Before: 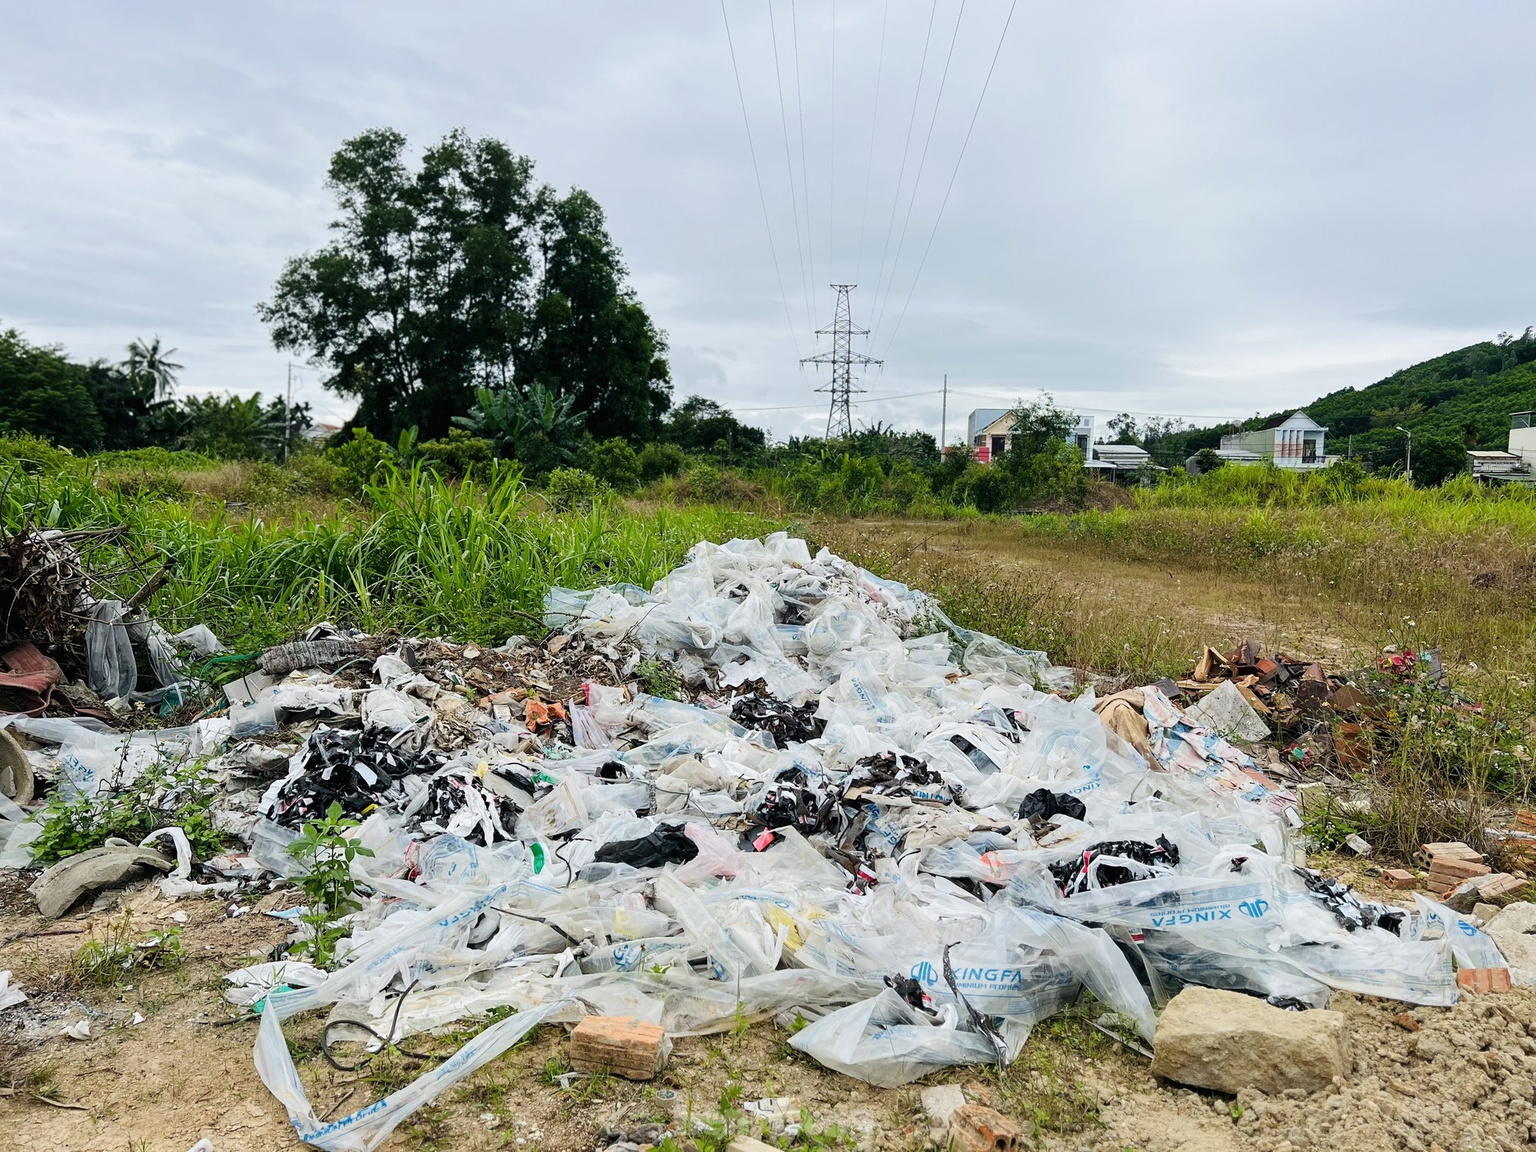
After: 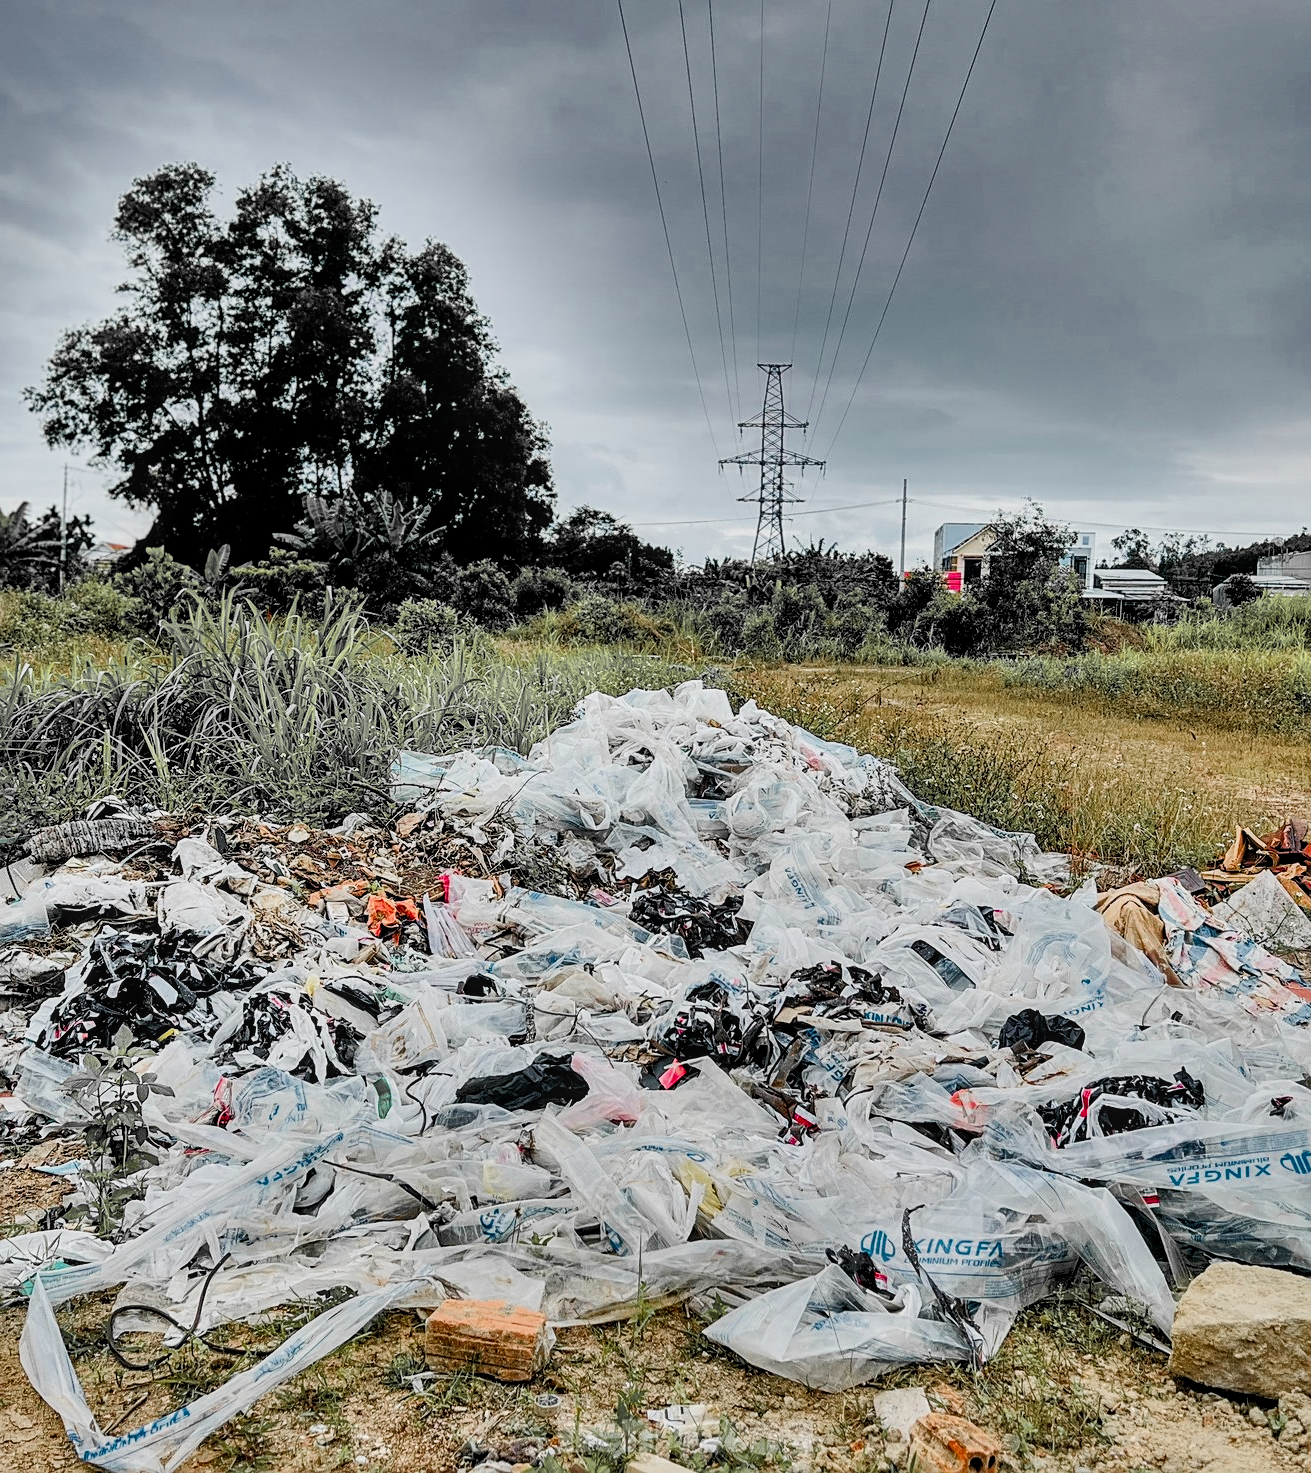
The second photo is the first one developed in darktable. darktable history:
sharpen: on, module defaults
color zones: curves: ch1 [(0, 0.679) (0.143, 0.647) (0.286, 0.261) (0.378, -0.011) (0.571, 0.396) (0.714, 0.399) (0.857, 0.406) (1, 0.679)]
local contrast: detail 130%
crop and rotate: left 15.533%, right 17.767%
shadows and highlights: shadows 18.37, highlights -84.2, soften with gaussian
filmic rgb: black relative exposure -7.65 EV, white relative exposure 4.56 EV, hardness 3.61
tone equalizer: -8 EV -0.735 EV, -7 EV -0.684 EV, -6 EV -0.596 EV, -5 EV -0.421 EV, -3 EV 0.394 EV, -2 EV 0.6 EV, -1 EV 0.69 EV, +0 EV 0.719 EV
